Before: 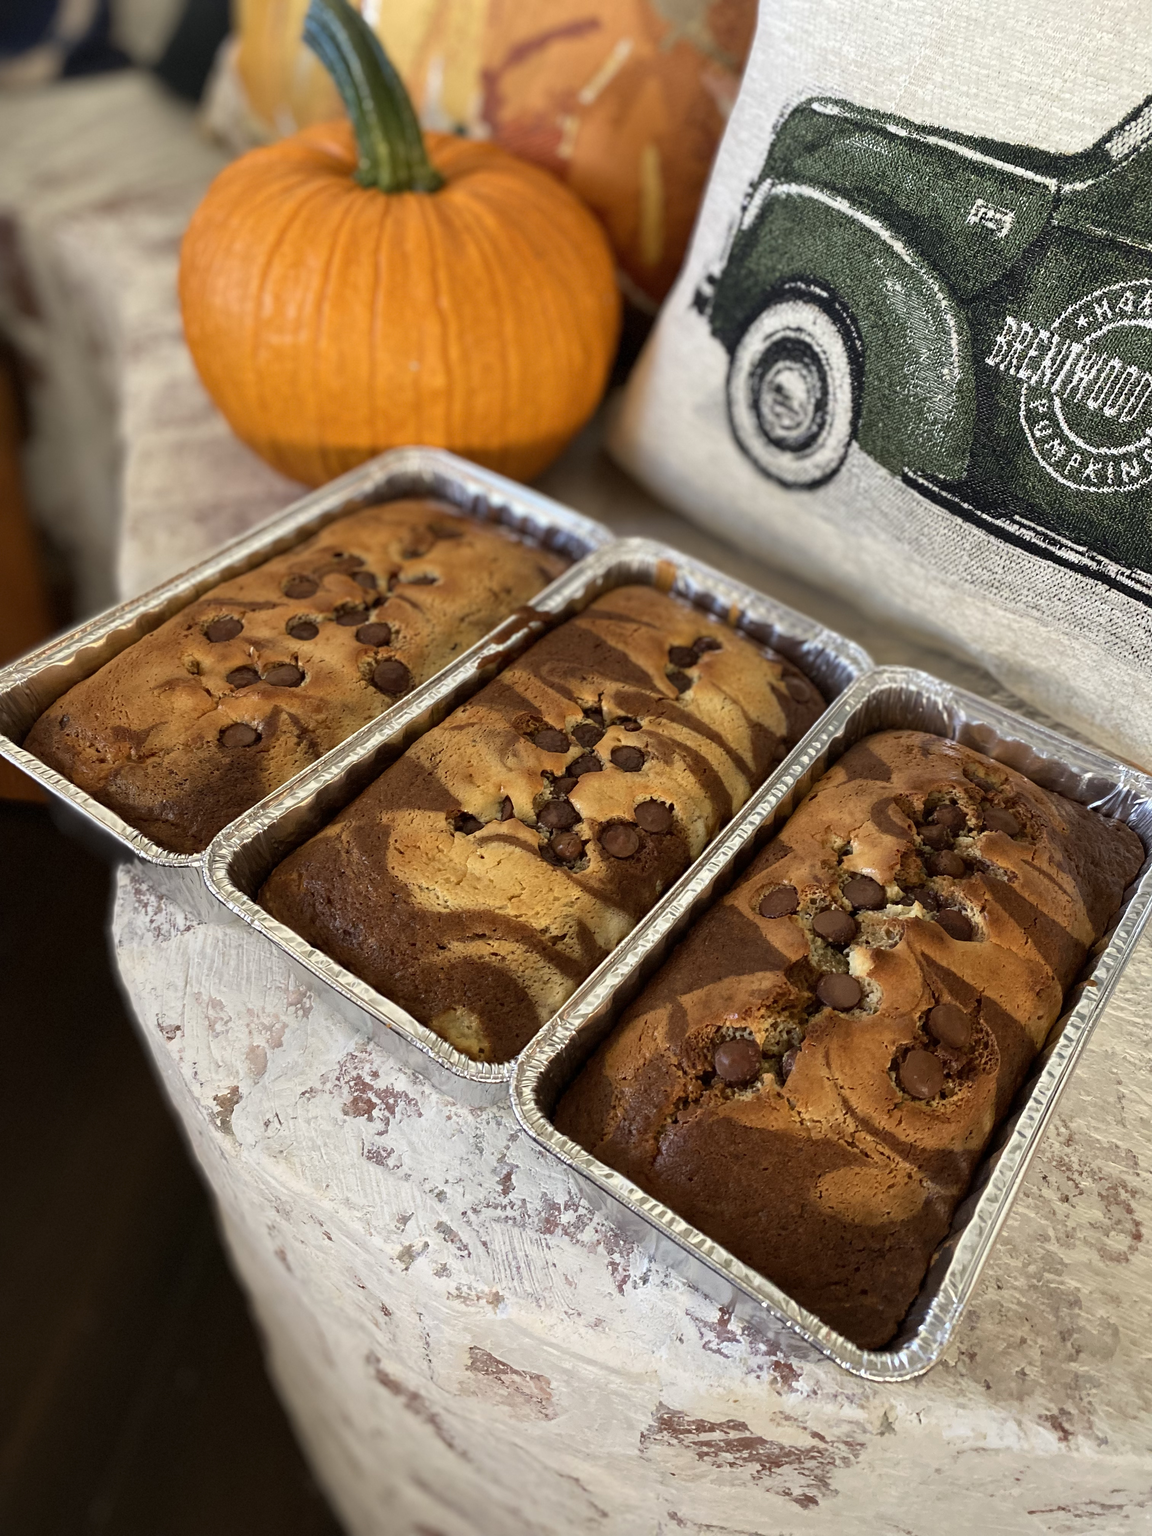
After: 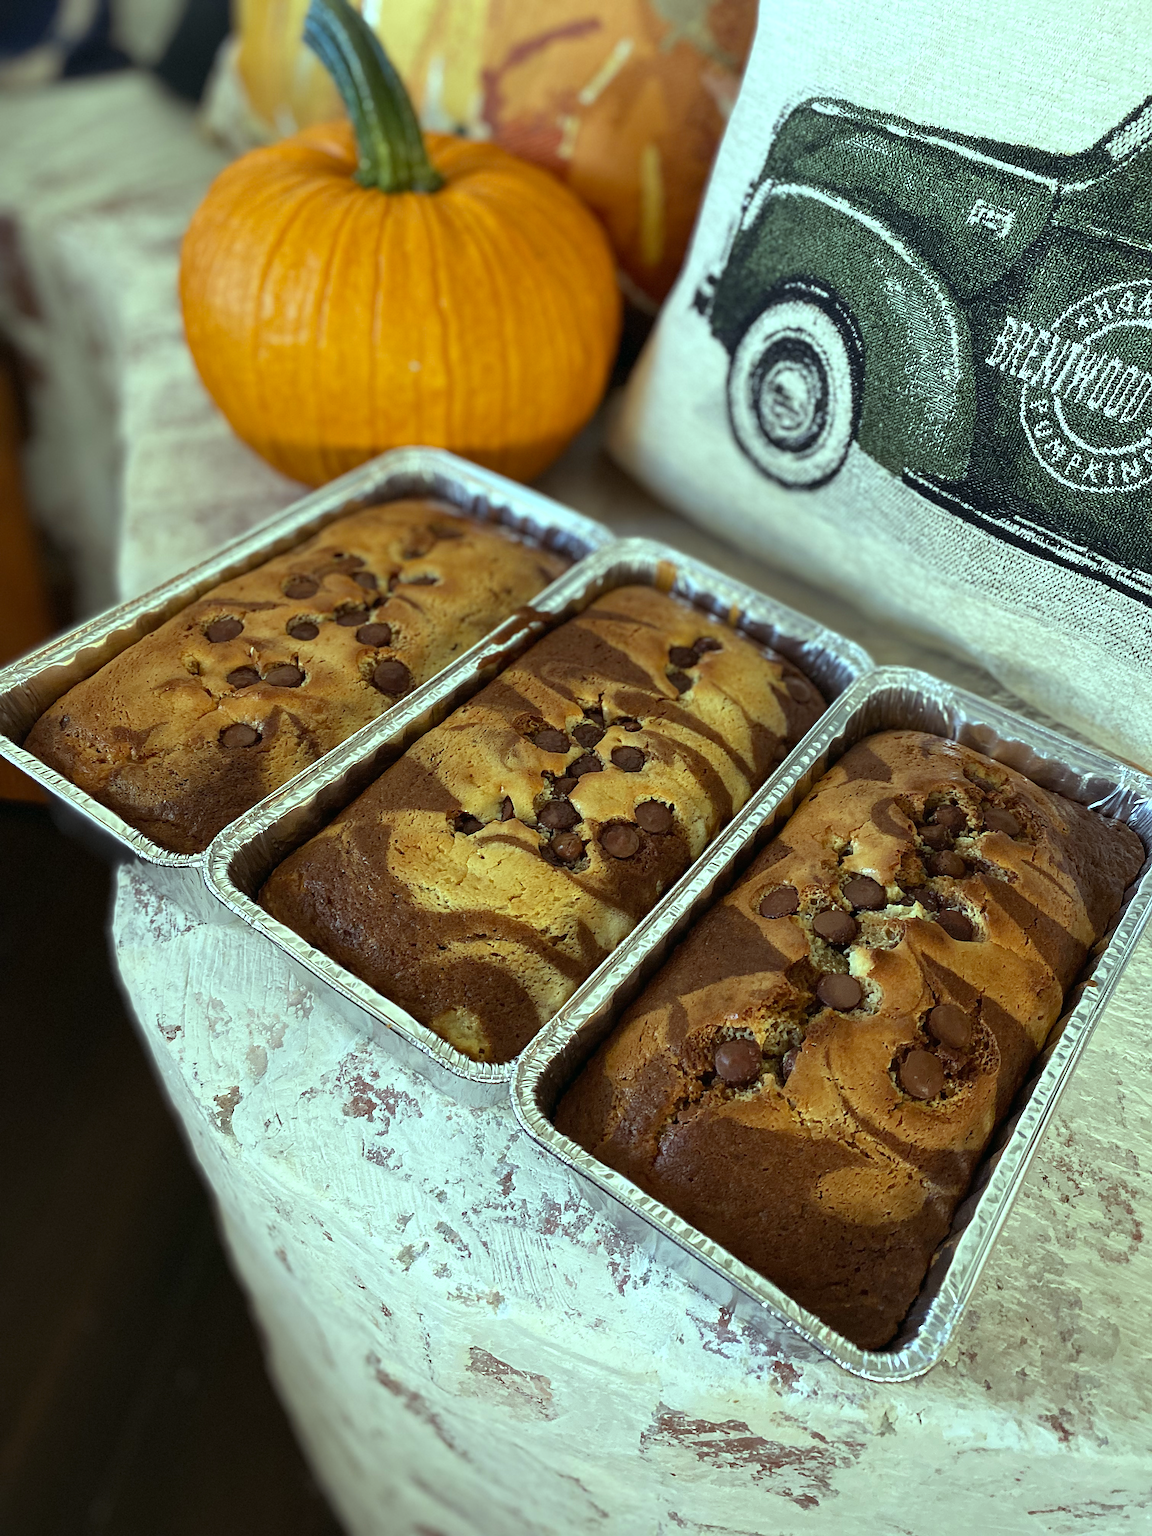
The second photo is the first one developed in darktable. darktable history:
color balance: mode lift, gamma, gain (sRGB), lift [0.997, 0.979, 1.021, 1.011], gamma [1, 1.084, 0.916, 0.998], gain [1, 0.87, 1.13, 1.101], contrast 4.55%, contrast fulcrum 38.24%, output saturation 104.09%
sharpen: on, module defaults
